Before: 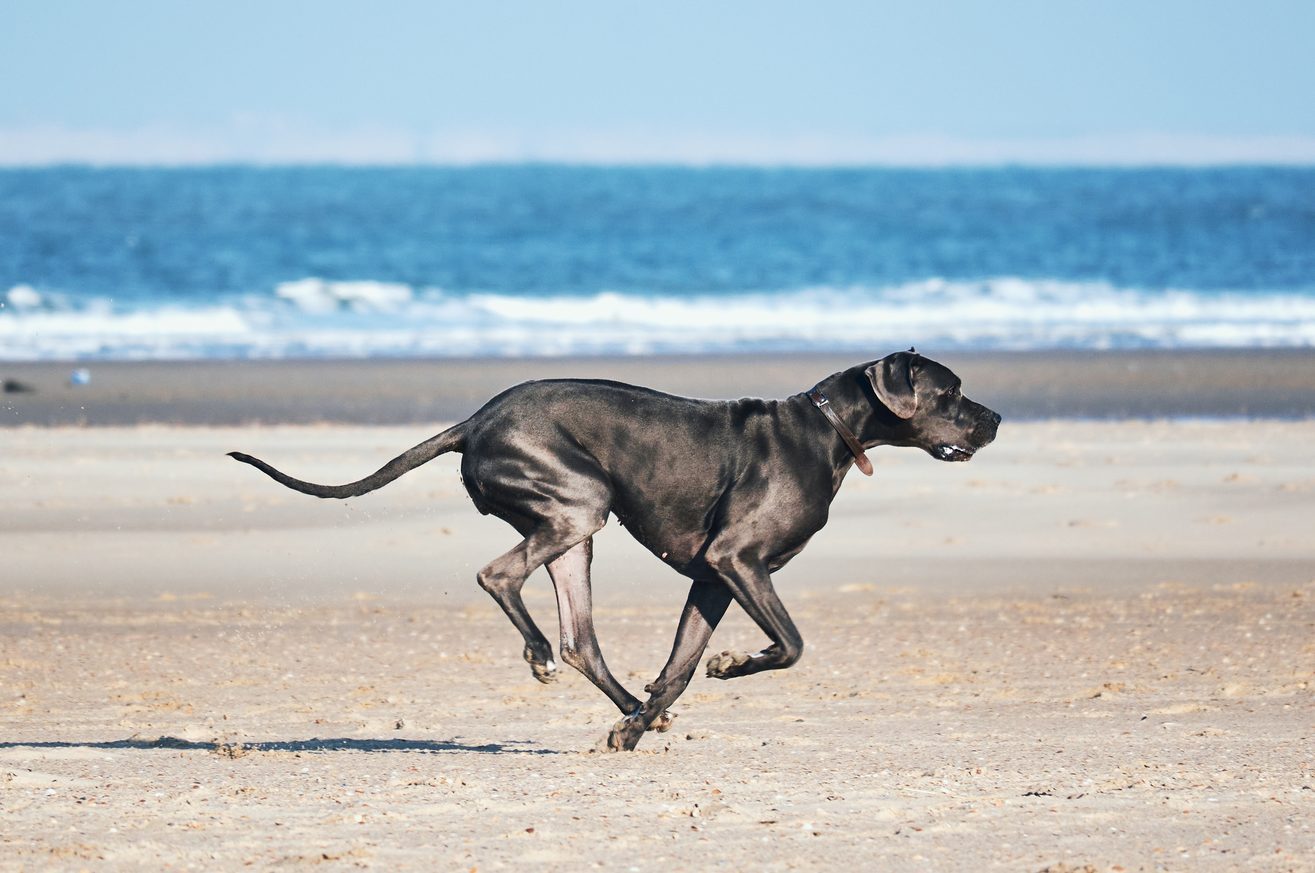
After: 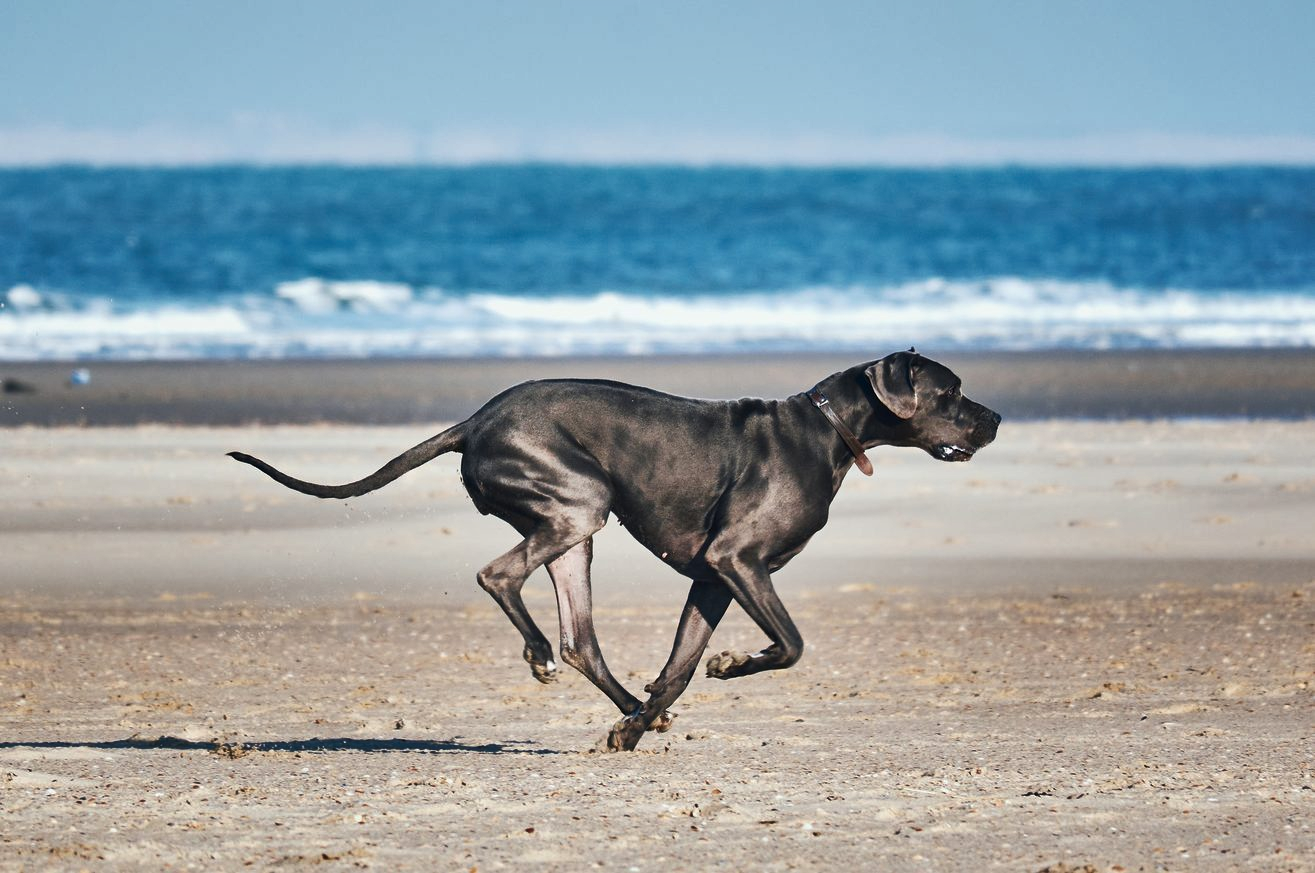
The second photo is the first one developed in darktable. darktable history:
shadows and highlights: radius 119.79, shadows 41.74, highlights -61.87, soften with gaussian
